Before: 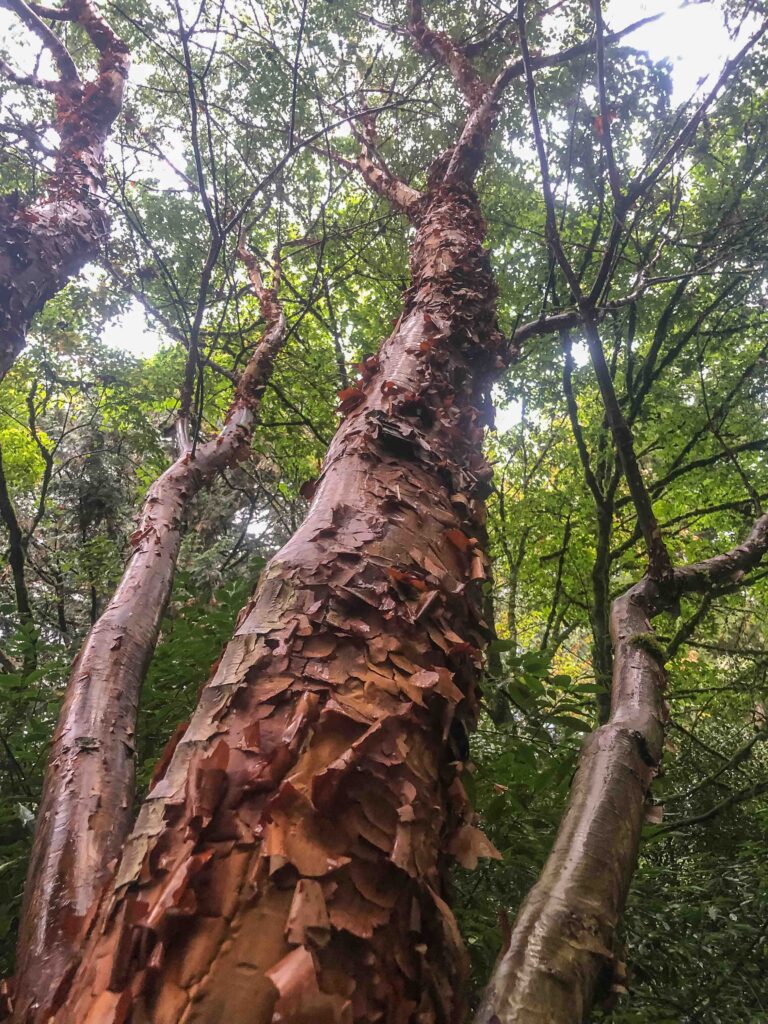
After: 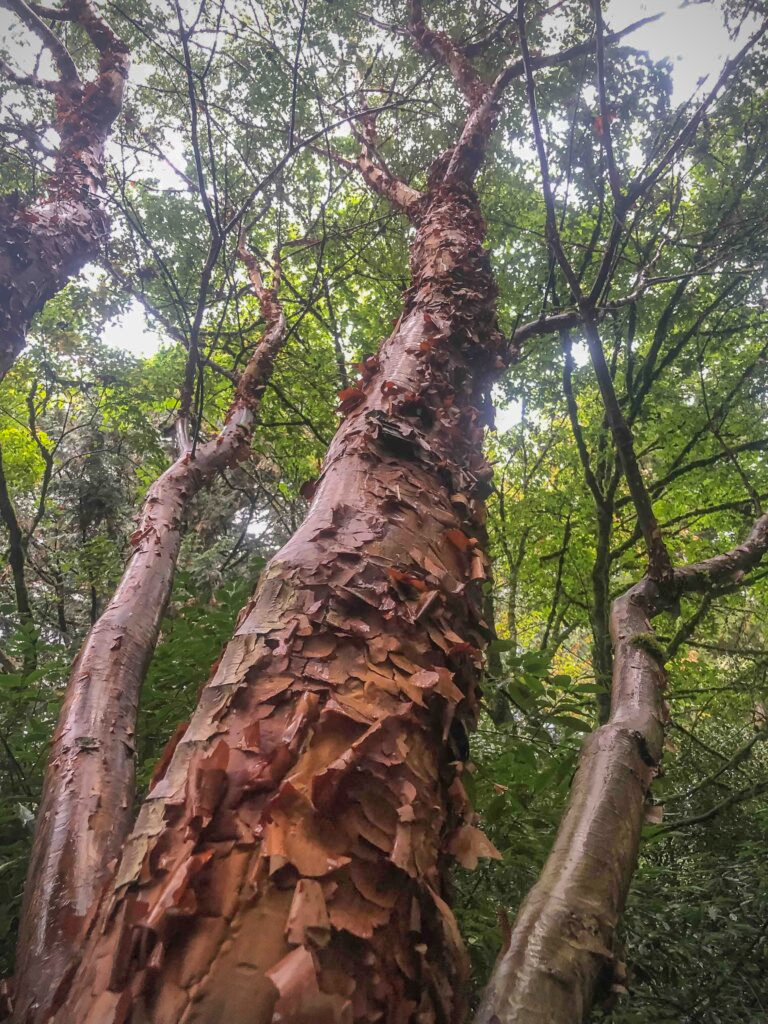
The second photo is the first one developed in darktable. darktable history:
shadows and highlights: on, module defaults
vignetting: on, module defaults
